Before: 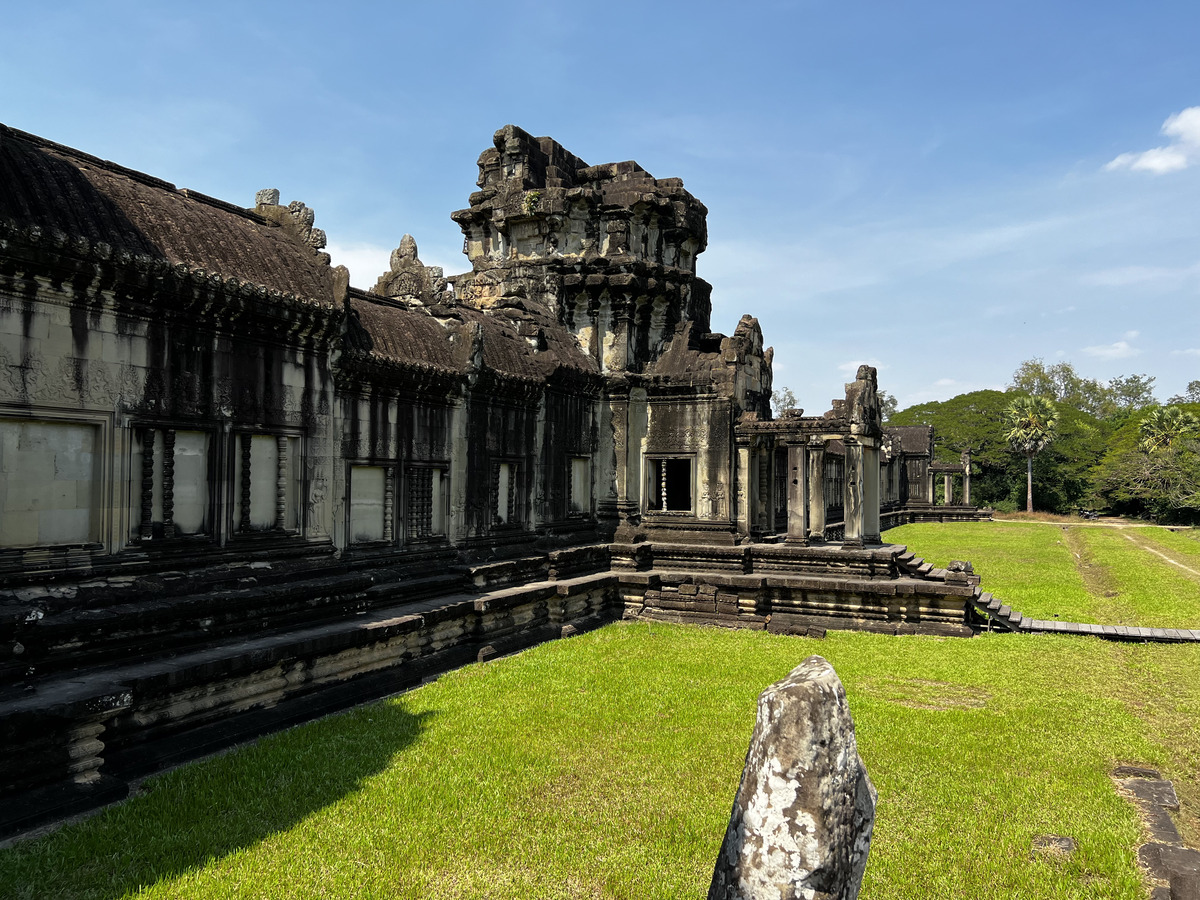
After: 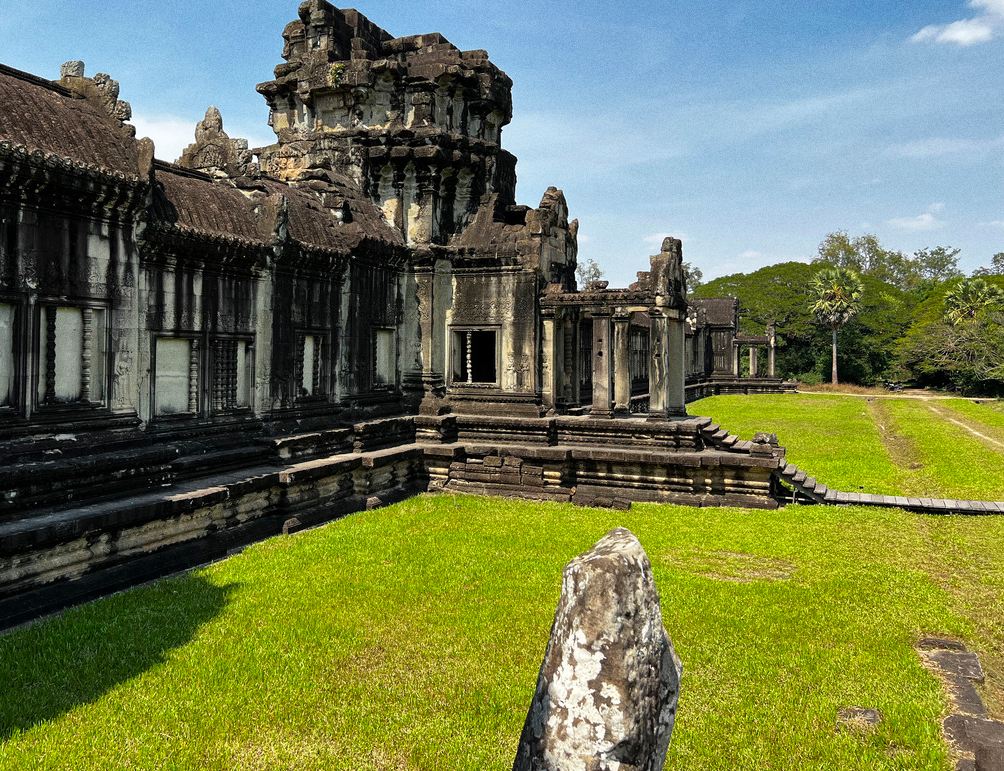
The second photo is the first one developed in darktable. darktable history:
crop: left 16.315%, top 14.246%
grain: coarseness 0.09 ISO
shadows and highlights: low approximation 0.01, soften with gaussian
